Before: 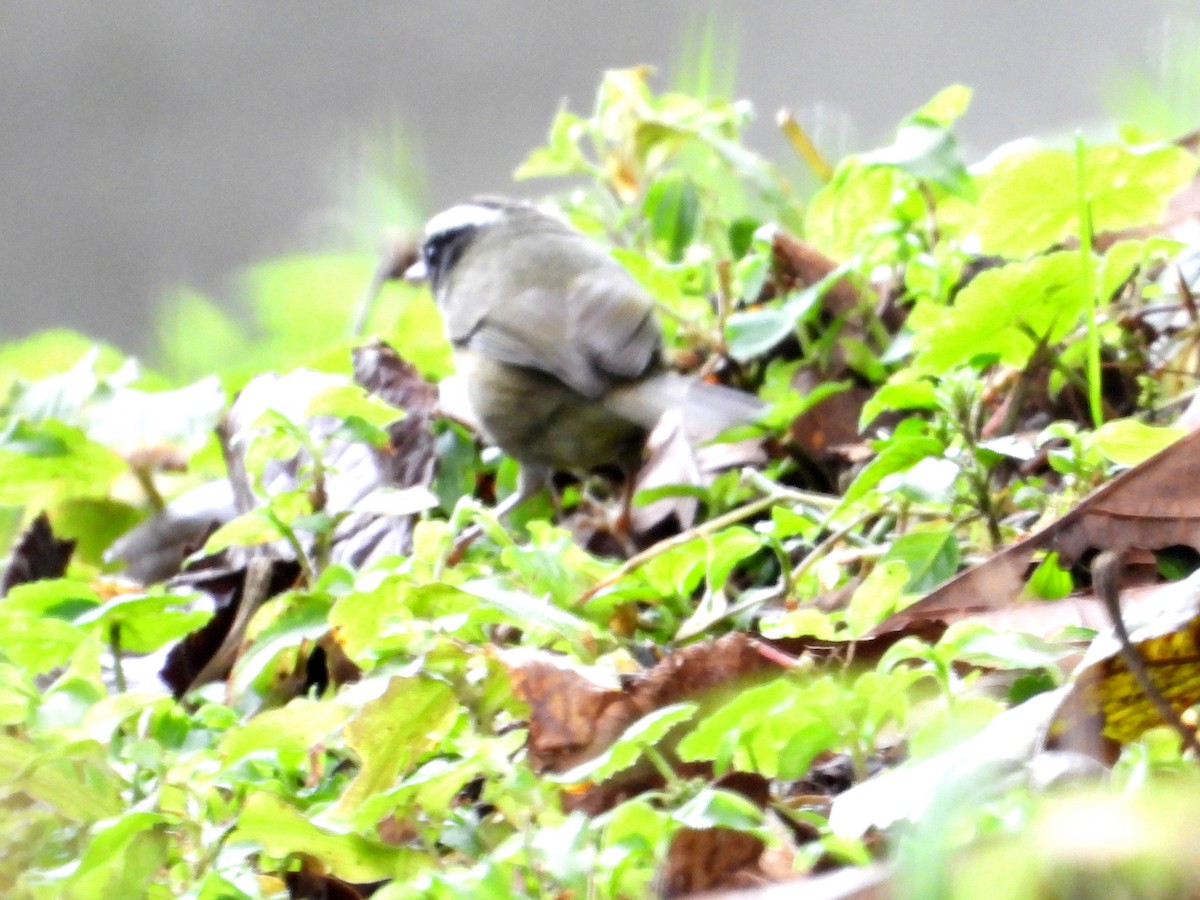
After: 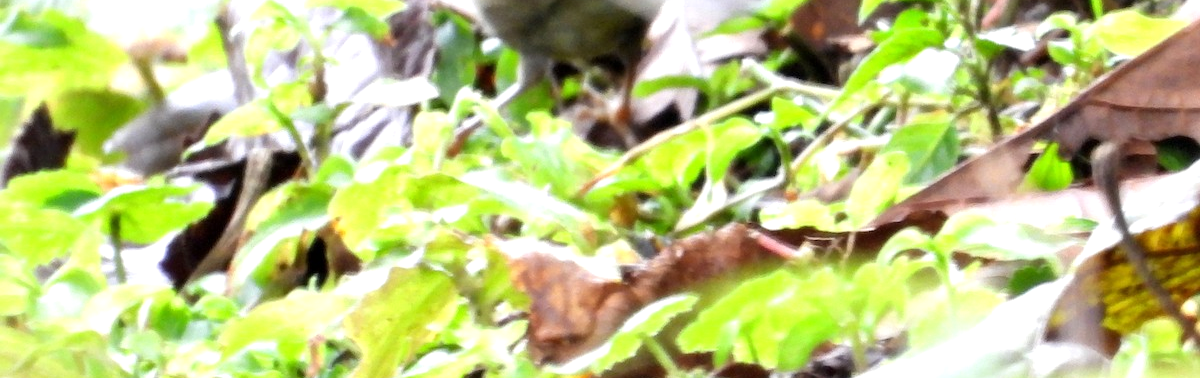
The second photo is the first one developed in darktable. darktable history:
crop: top 45.551%, bottom 12.262%
exposure: exposure 0.161 EV, compensate highlight preservation false
